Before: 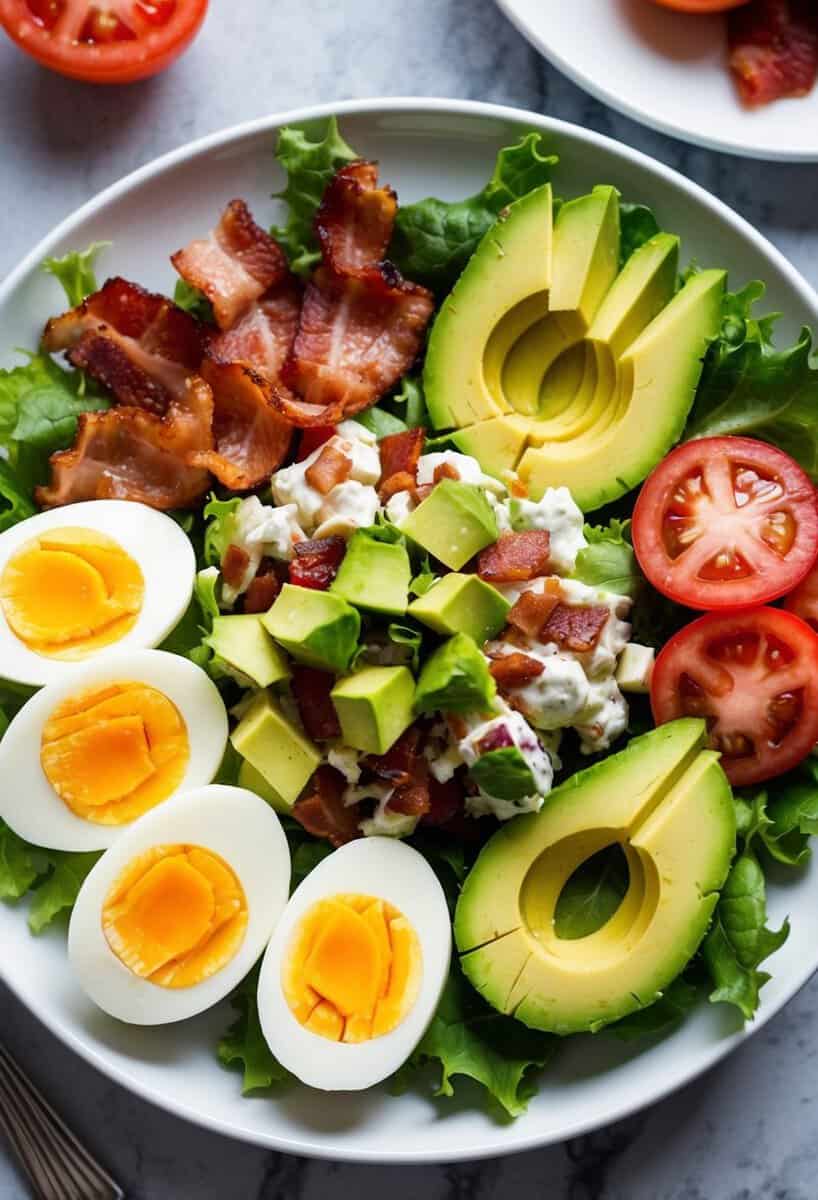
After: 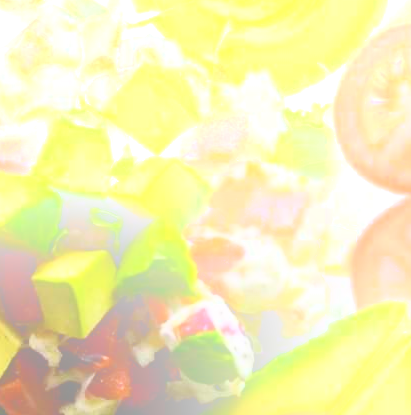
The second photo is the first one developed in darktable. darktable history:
bloom: size 25%, threshold 5%, strength 90%
contrast brightness saturation: contrast 0.28
crop: left 36.607%, top 34.735%, right 13.146%, bottom 30.611%
